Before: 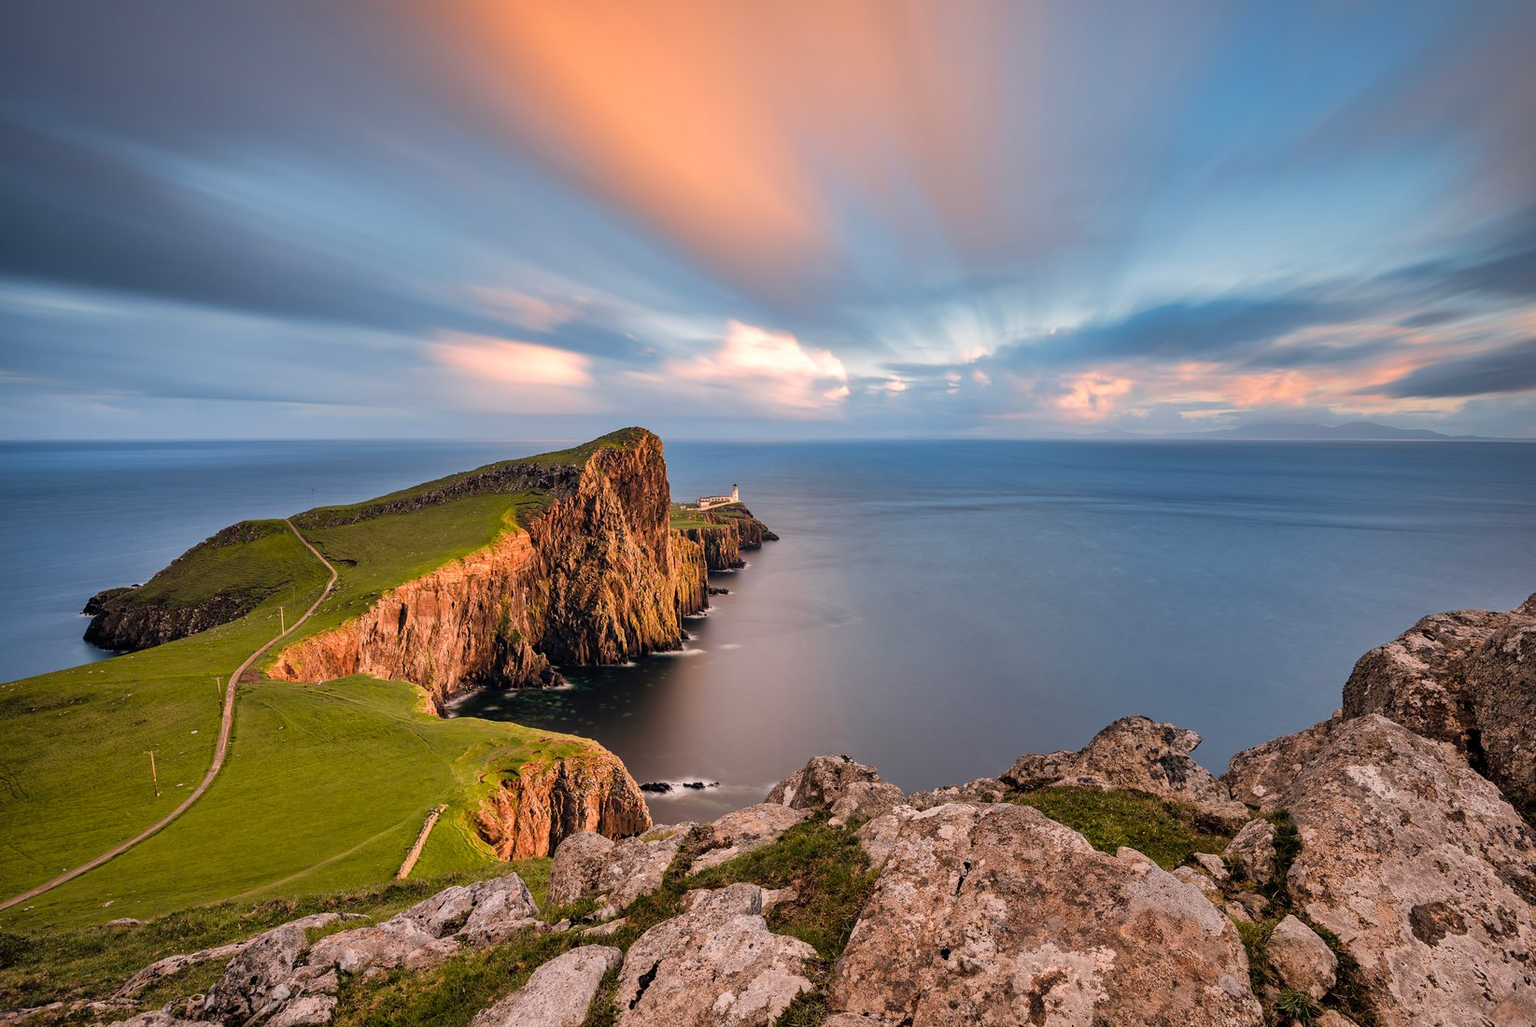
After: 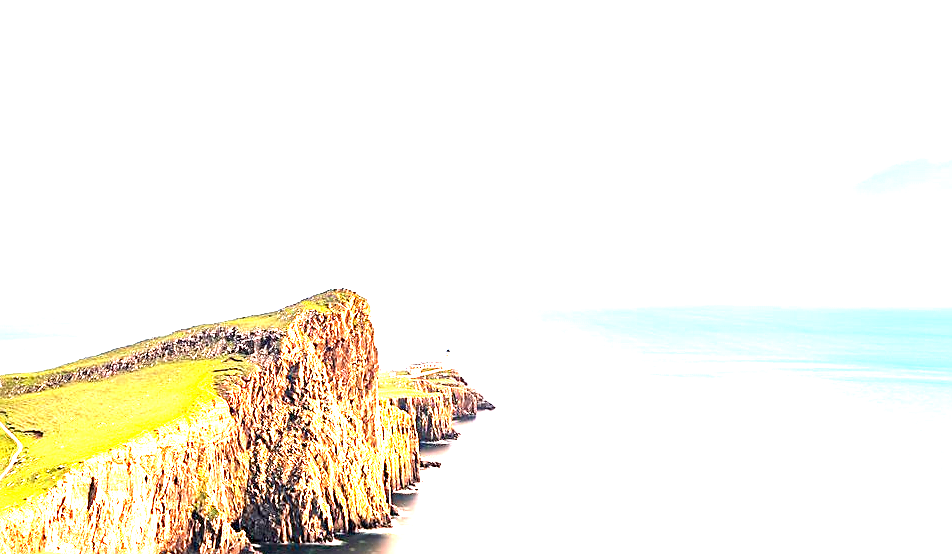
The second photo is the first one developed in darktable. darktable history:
sharpen: on, module defaults
crop: left 20.65%, top 15.433%, right 21.424%, bottom 34.143%
tone equalizer: -8 EV -0.415 EV, -7 EV -0.406 EV, -6 EV -0.303 EV, -5 EV -0.204 EV, -3 EV 0.19 EV, -2 EV 0.354 EV, -1 EV 0.384 EV, +0 EV 0.442 EV
exposure: exposure 3.062 EV, compensate exposure bias true, compensate highlight preservation false
